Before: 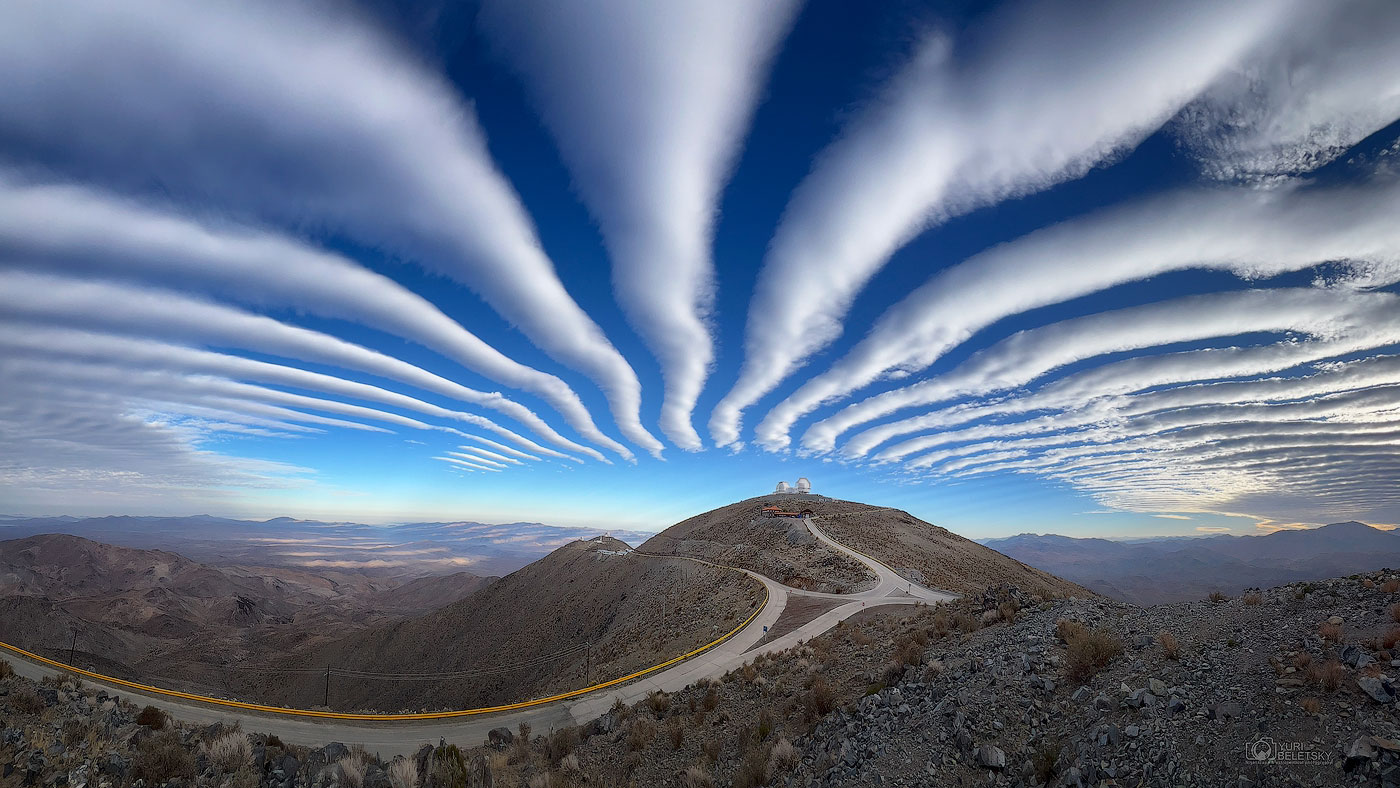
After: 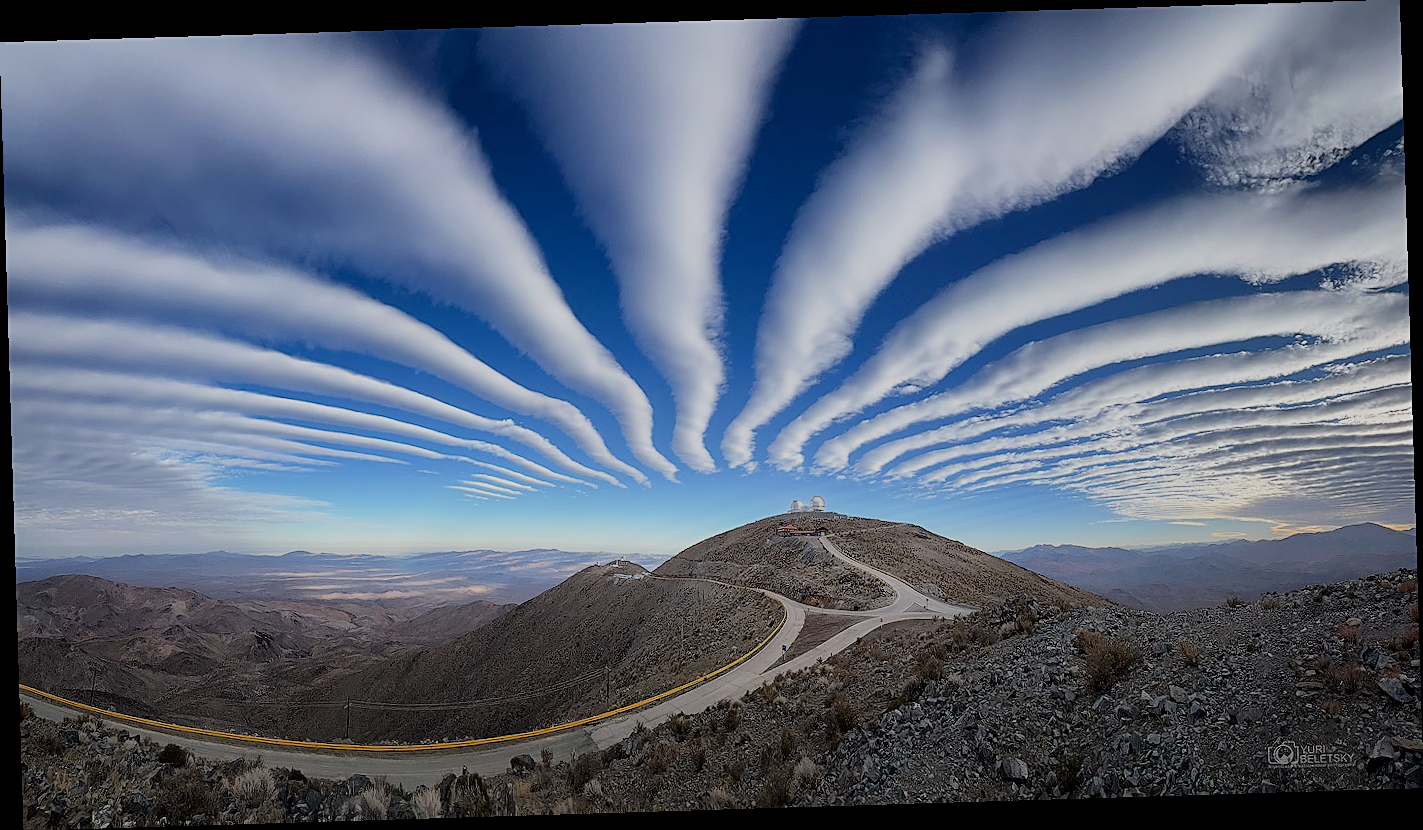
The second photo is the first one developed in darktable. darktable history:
sharpen: on, module defaults
rotate and perspective: rotation -1.75°, automatic cropping off
filmic rgb: black relative exposure -7.65 EV, white relative exposure 4.56 EV, hardness 3.61
